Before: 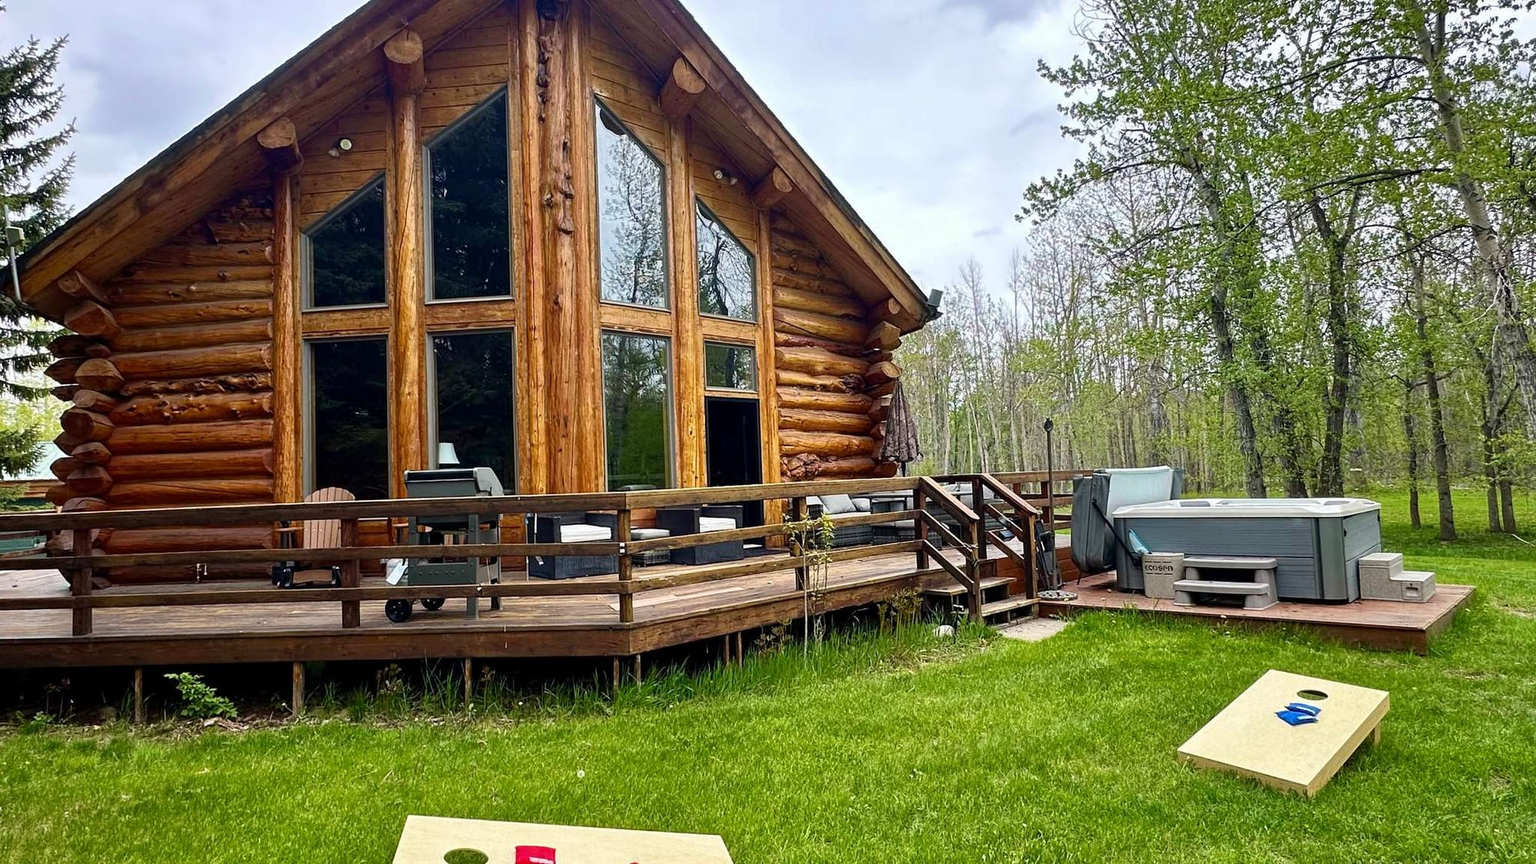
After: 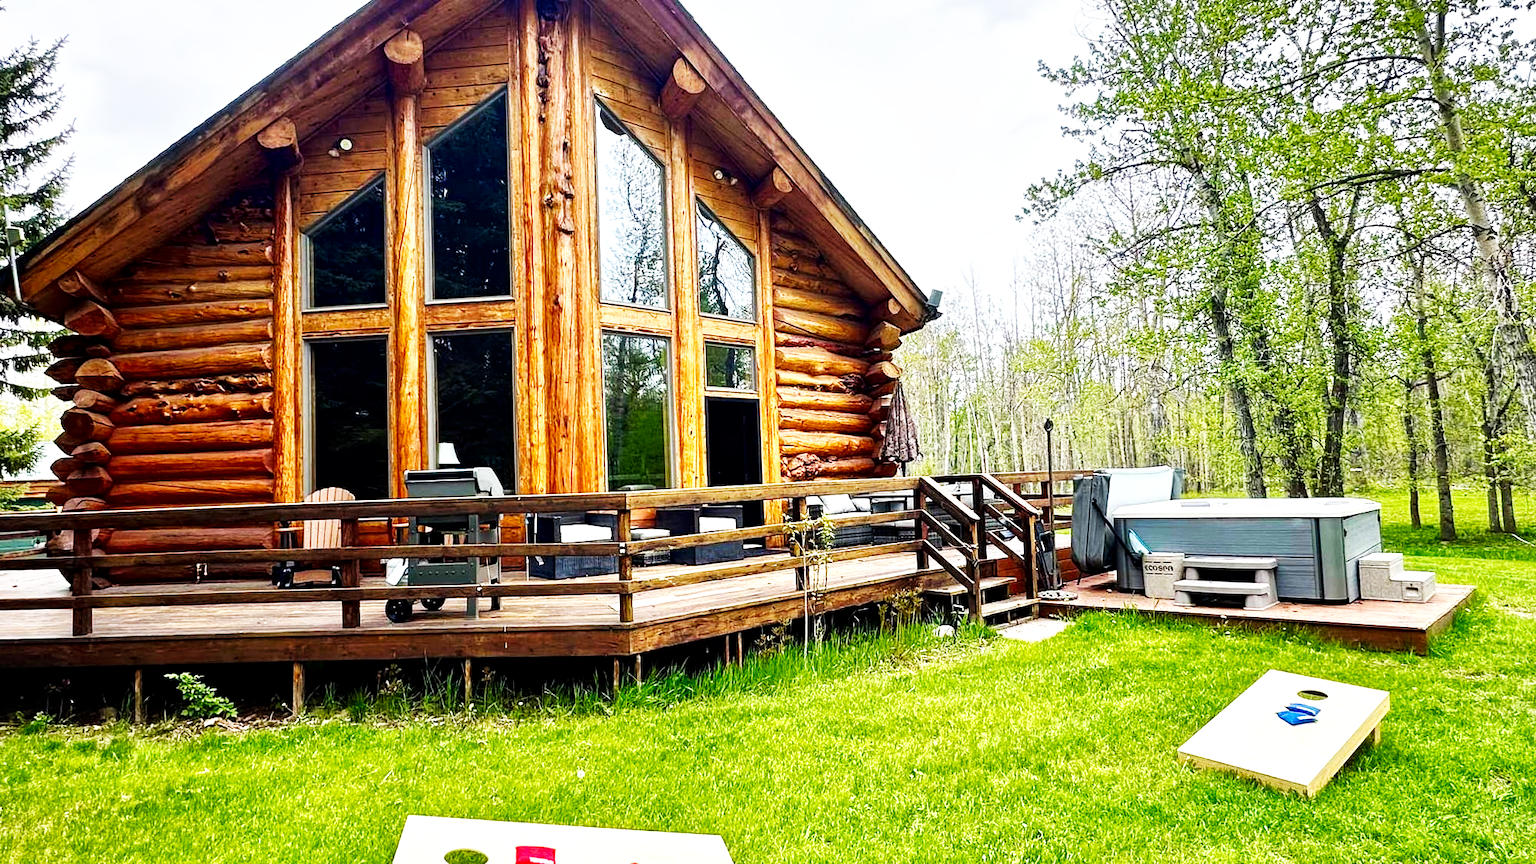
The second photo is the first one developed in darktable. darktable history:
base curve: curves: ch0 [(0, 0) (0.007, 0.004) (0.027, 0.03) (0.046, 0.07) (0.207, 0.54) (0.442, 0.872) (0.673, 0.972) (1, 1)], preserve colors none
local contrast: mode bilateral grid, contrast 20, coarseness 50, detail 132%, midtone range 0.2
